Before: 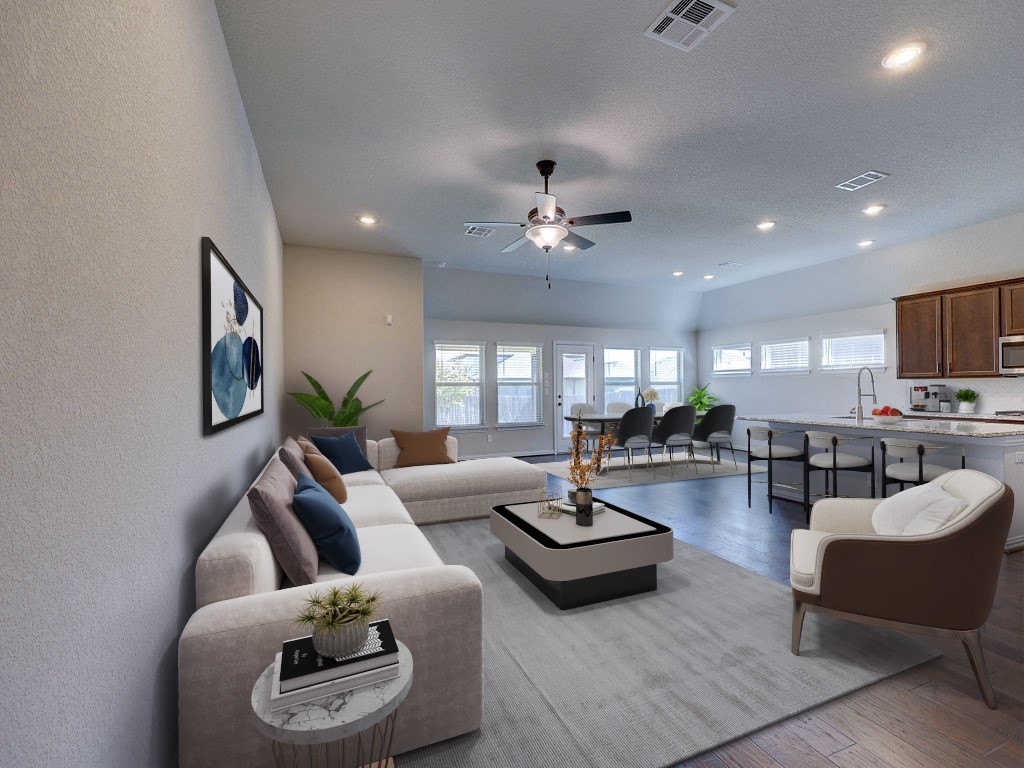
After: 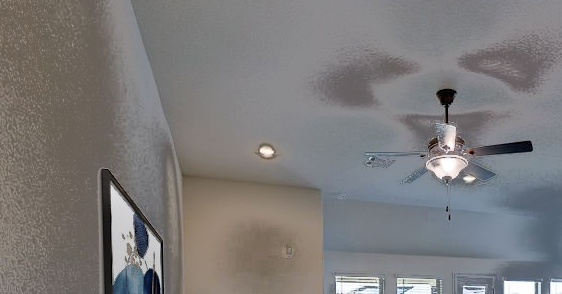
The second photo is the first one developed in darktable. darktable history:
crop: left 10.121%, top 10.631%, right 36.218%, bottom 51.526%
fill light: exposure -0.73 EV, center 0.69, width 2.2
rotate and perspective: lens shift (vertical) 0.048, lens shift (horizontal) -0.024, automatic cropping off
